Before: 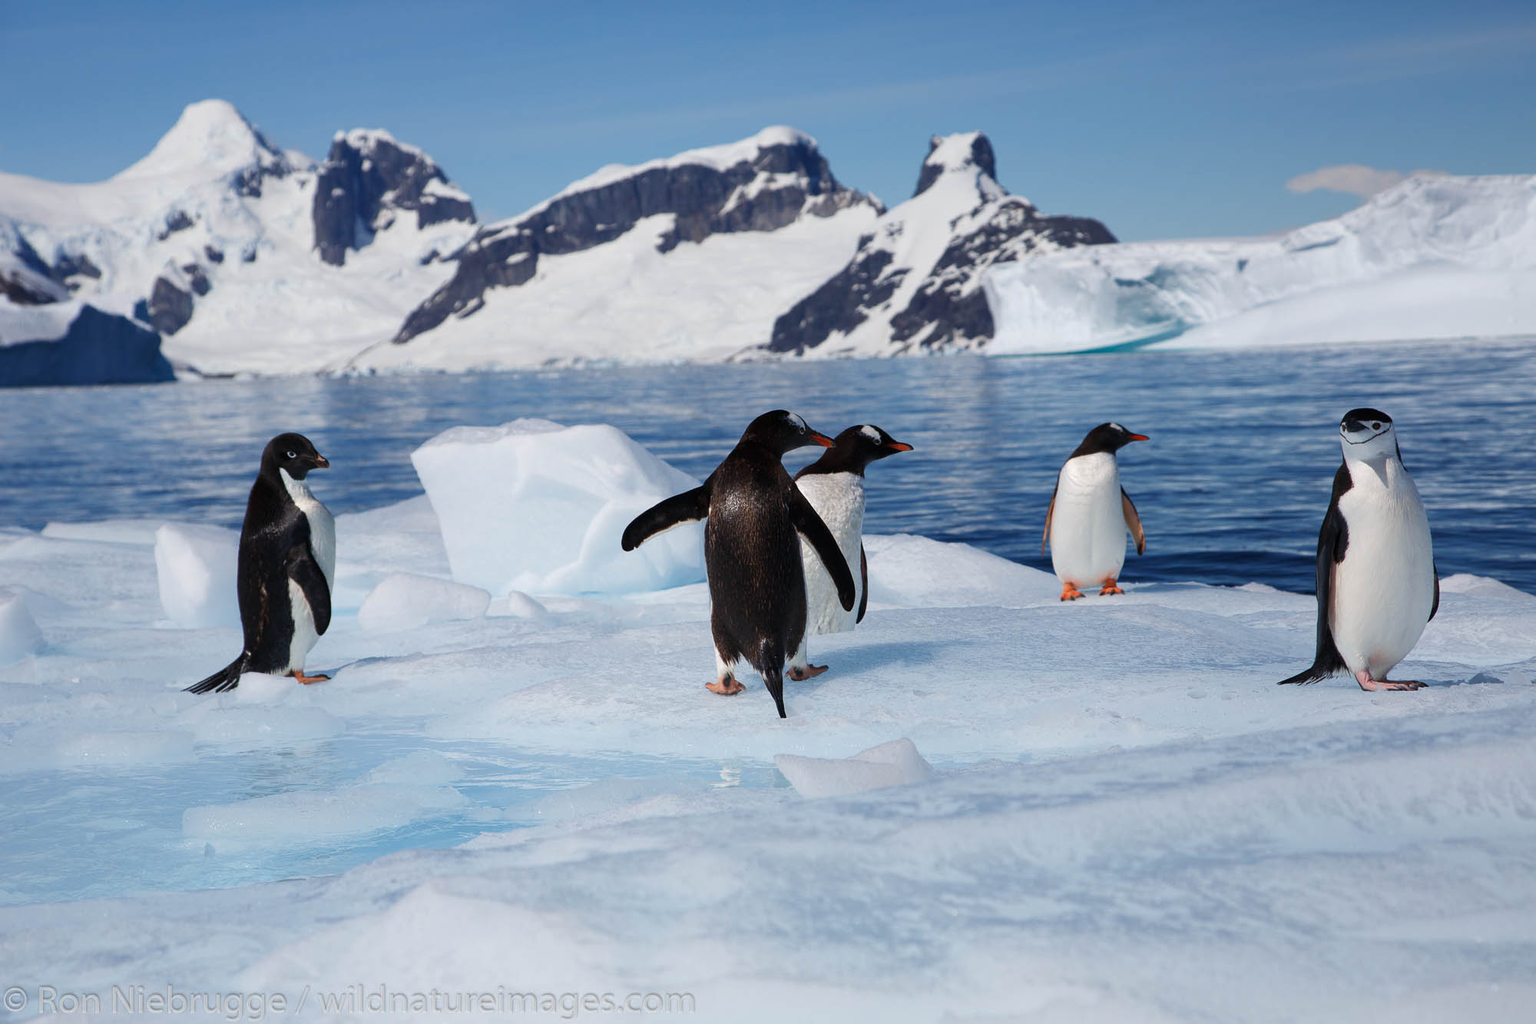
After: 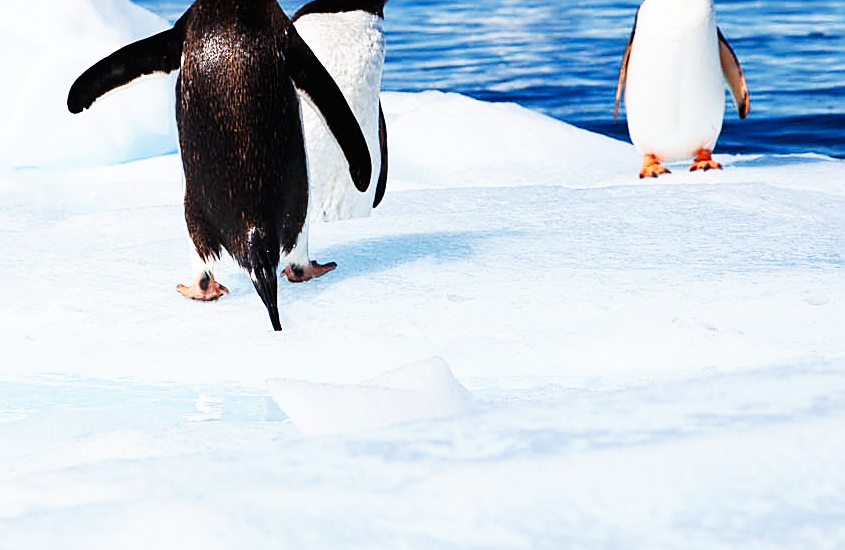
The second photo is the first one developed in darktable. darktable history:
crop: left 37.126%, top 45.351%, right 20.59%, bottom 13.388%
base curve: curves: ch0 [(0, 0) (0.007, 0.004) (0.027, 0.03) (0.046, 0.07) (0.207, 0.54) (0.442, 0.872) (0.673, 0.972) (1, 1)], preserve colors none
sharpen: on, module defaults
